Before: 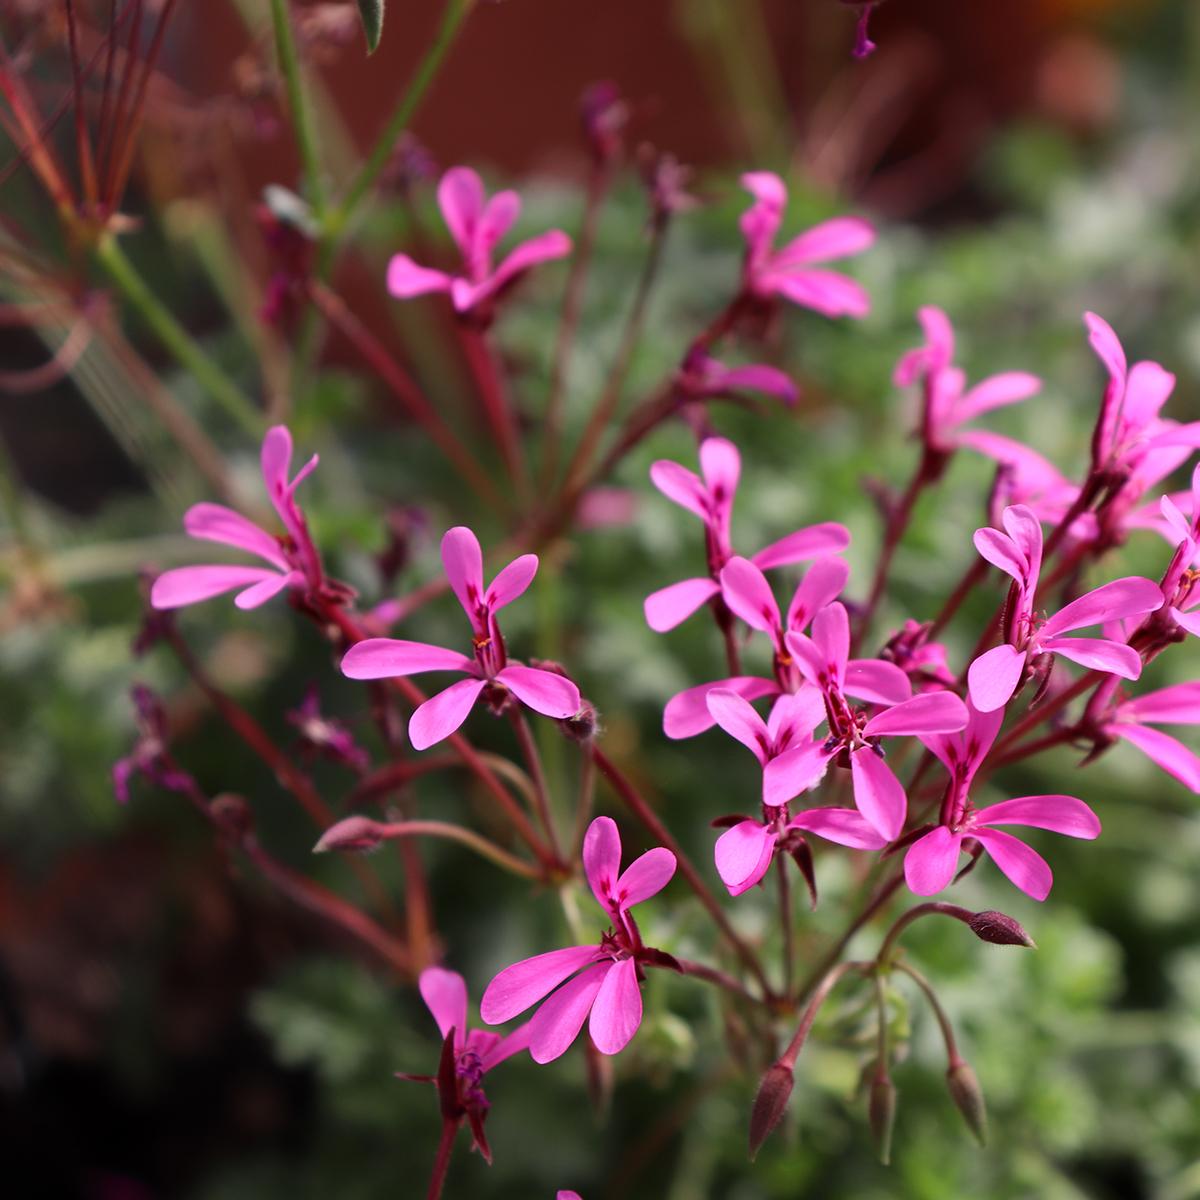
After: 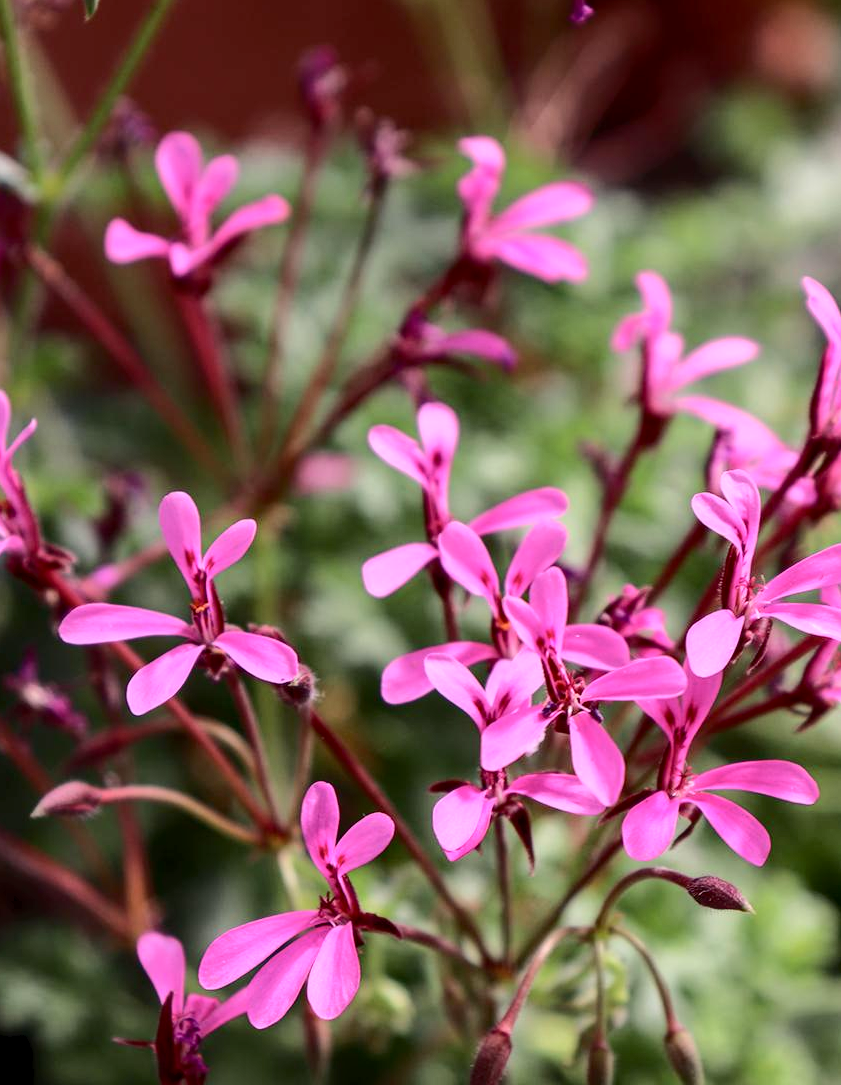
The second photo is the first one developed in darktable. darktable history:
local contrast: on, module defaults
tone curve: curves: ch0 [(0, 0) (0.003, 0.031) (0.011, 0.041) (0.025, 0.054) (0.044, 0.06) (0.069, 0.083) (0.1, 0.108) (0.136, 0.135) (0.177, 0.179) (0.224, 0.231) (0.277, 0.294) (0.335, 0.378) (0.399, 0.463) (0.468, 0.552) (0.543, 0.627) (0.623, 0.694) (0.709, 0.776) (0.801, 0.849) (0.898, 0.905) (1, 1)], color space Lab, independent channels, preserve colors none
crop and rotate: left 23.578%, top 2.969%, right 6.261%, bottom 6.552%
exposure: black level correction 0.005, exposure 0.017 EV, compensate highlight preservation false
shadows and highlights: shadows -9.99, white point adjustment 1.49, highlights 9.1
